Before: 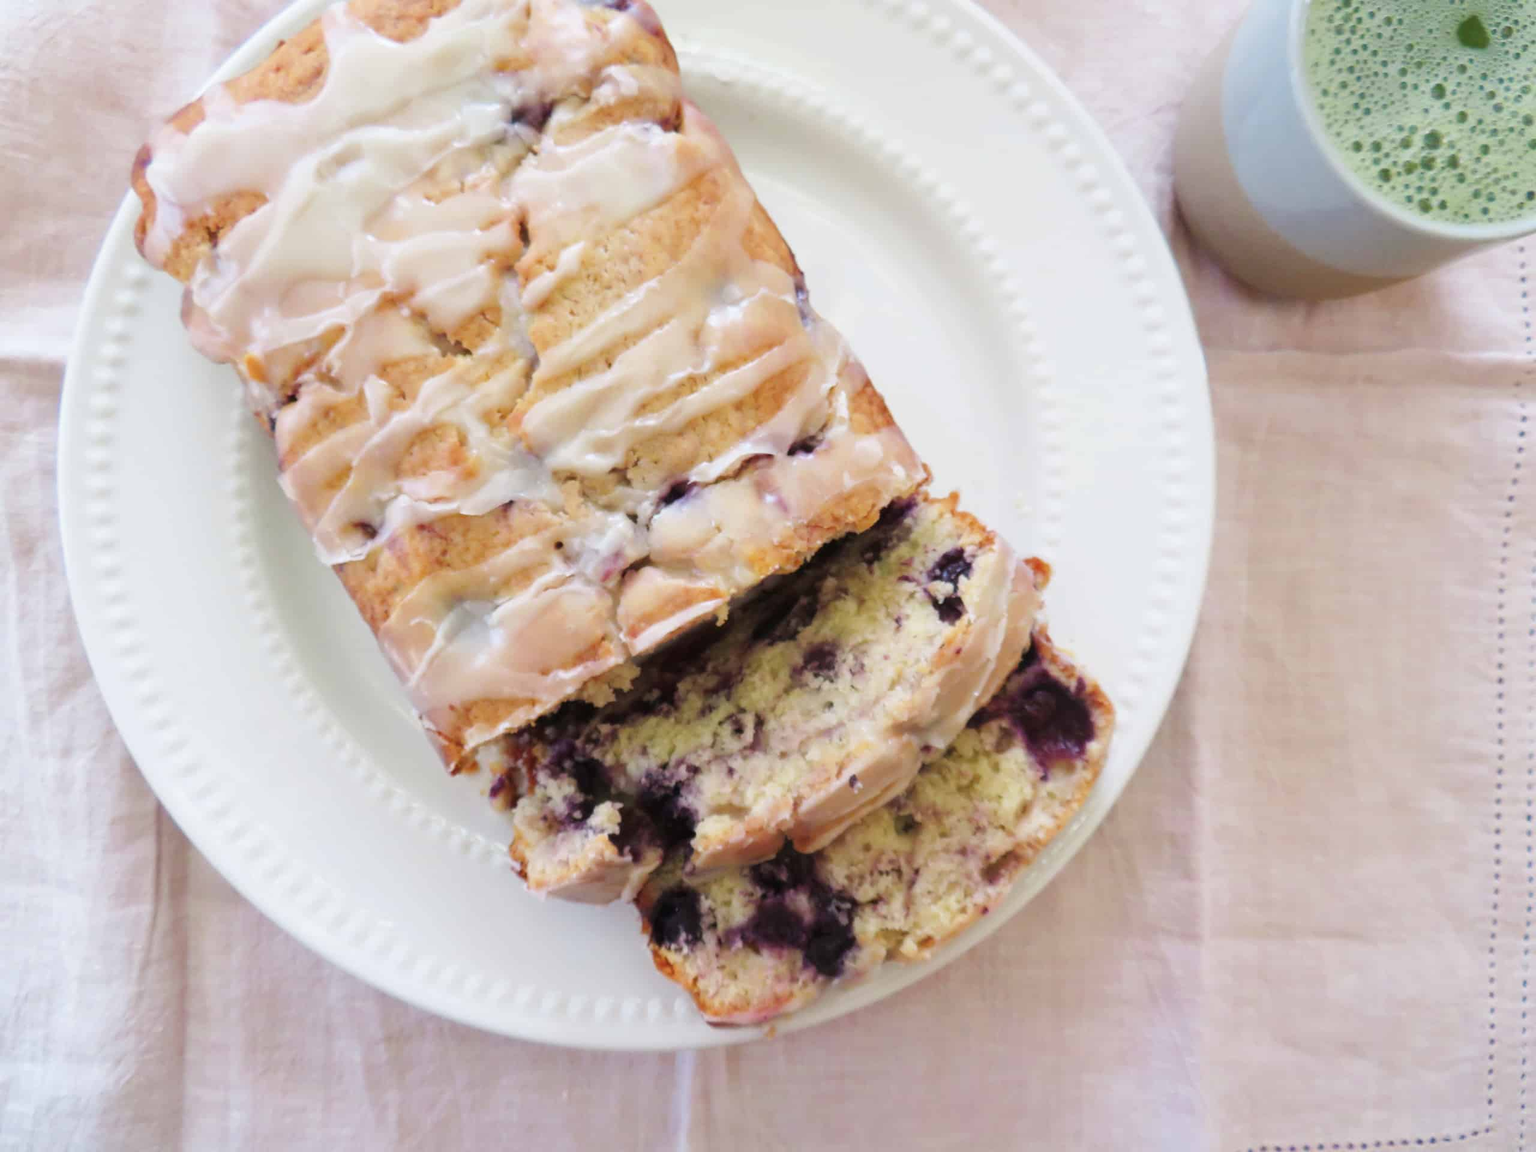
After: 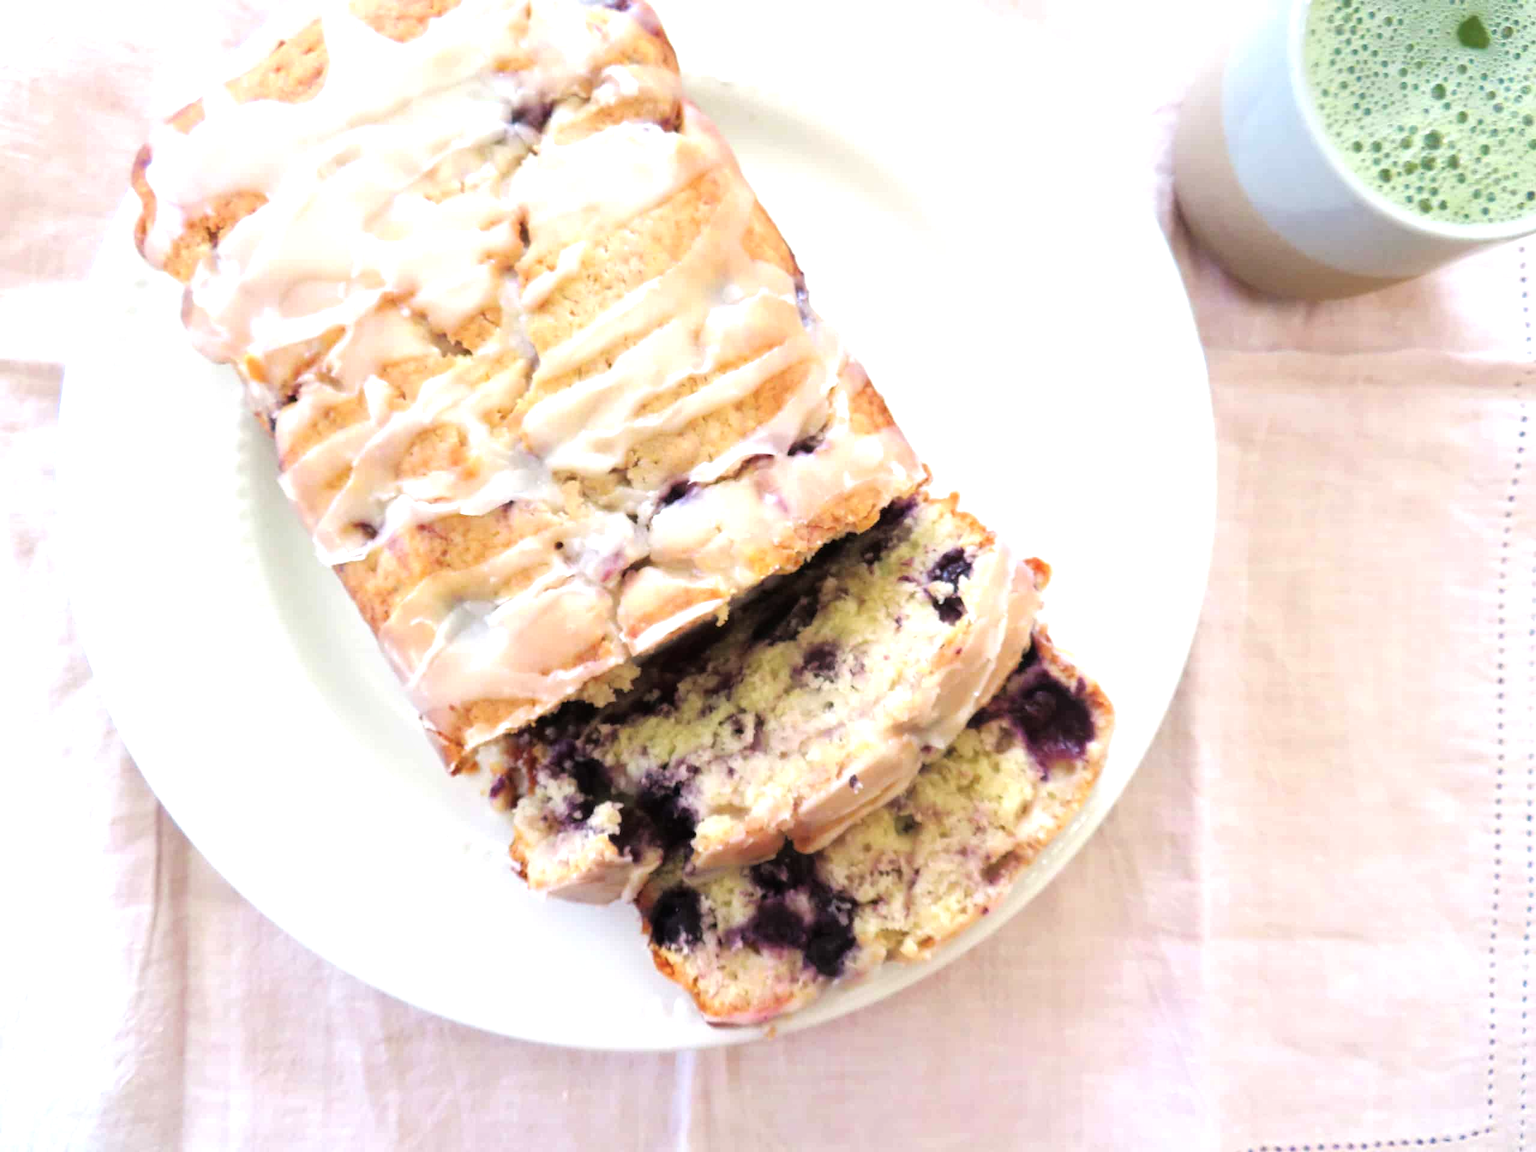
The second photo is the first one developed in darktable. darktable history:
tone equalizer: -8 EV -0.73 EV, -7 EV -0.673 EV, -6 EV -0.573 EV, -5 EV -0.409 EV, -3 EV 0.381 EV, -2 EV 0.6 EV, -1 EV 0.696 EV, +0 EV 0.73 EV
